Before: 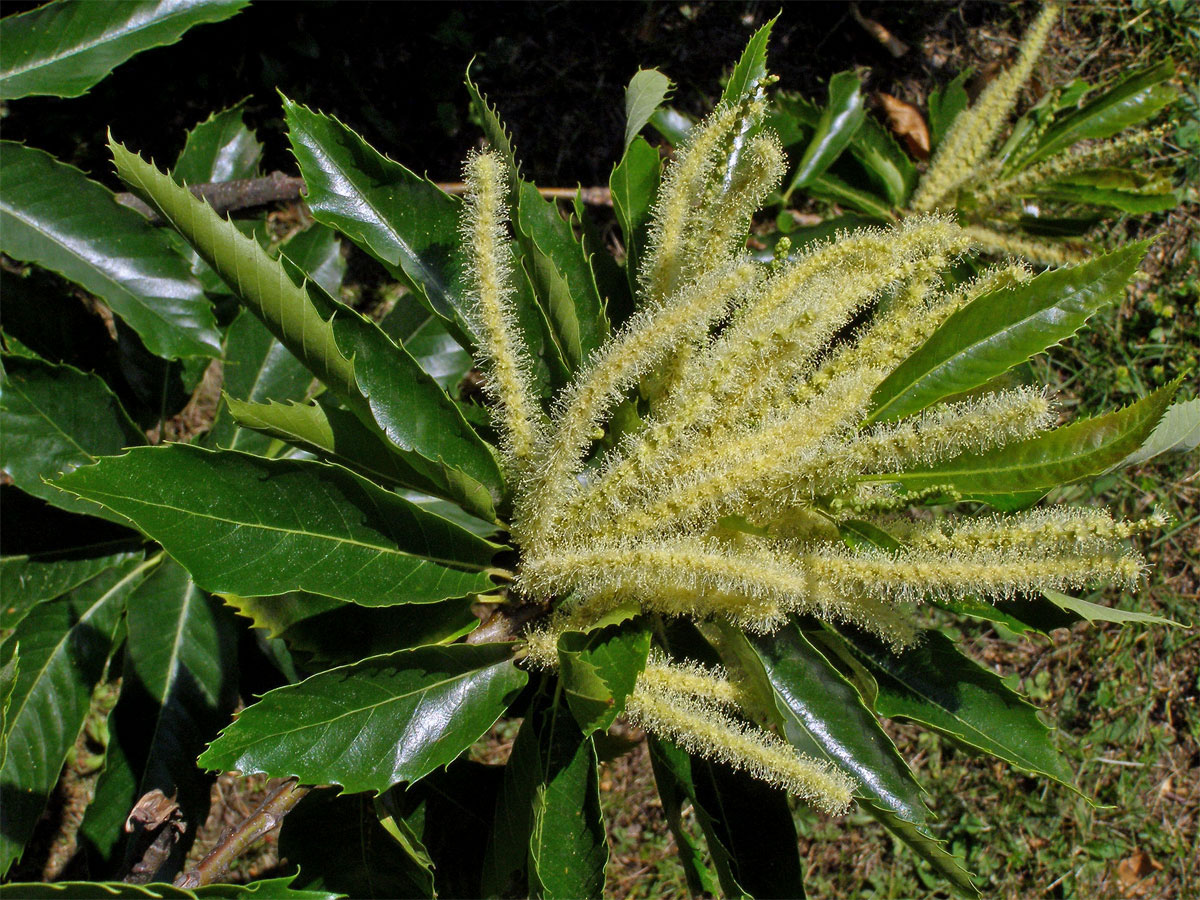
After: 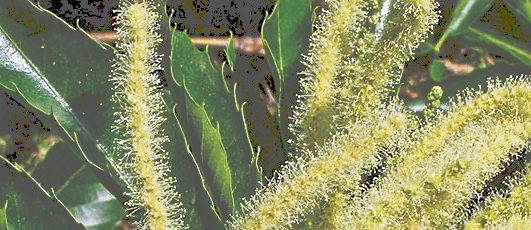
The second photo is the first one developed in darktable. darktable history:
sharpen: on, module defaults
tone curve: curves: ch0 [(0, 0) (0.003, 0.345) (0.011, 0.345) (0.025, 0.345) (0.044, 0.349) (0.069, 0.353) (0.1, 0.356) (0.136, 0.359) (0.177, 0.366) (0.224, 0.378) (0.277, 0.398) (0.335, 0.429) (0.399, 0.476) (0.468, 0.545) (0.543, 0.624) (0.623, 0.721) (0.709, 0.811) (0.801, 0.876) (0.898, 0.913) (1, 1)], preserve colors none
color balance rgb: highlights gain › chroma 0.14%, highlights gain › hue 330.9°, perceptual saturation grading › global saturation 20%, perceptual saturation grading › highlights -24.722%, perceptual saturation grading › shadows 49.384%
levels: mode automatic
crop: left 29.017%, top 16.854%, right 26.672%, bottom 57.517%
local contrast: highlights 103%, shadows 97%, detail 120%, midtone range 0.2
